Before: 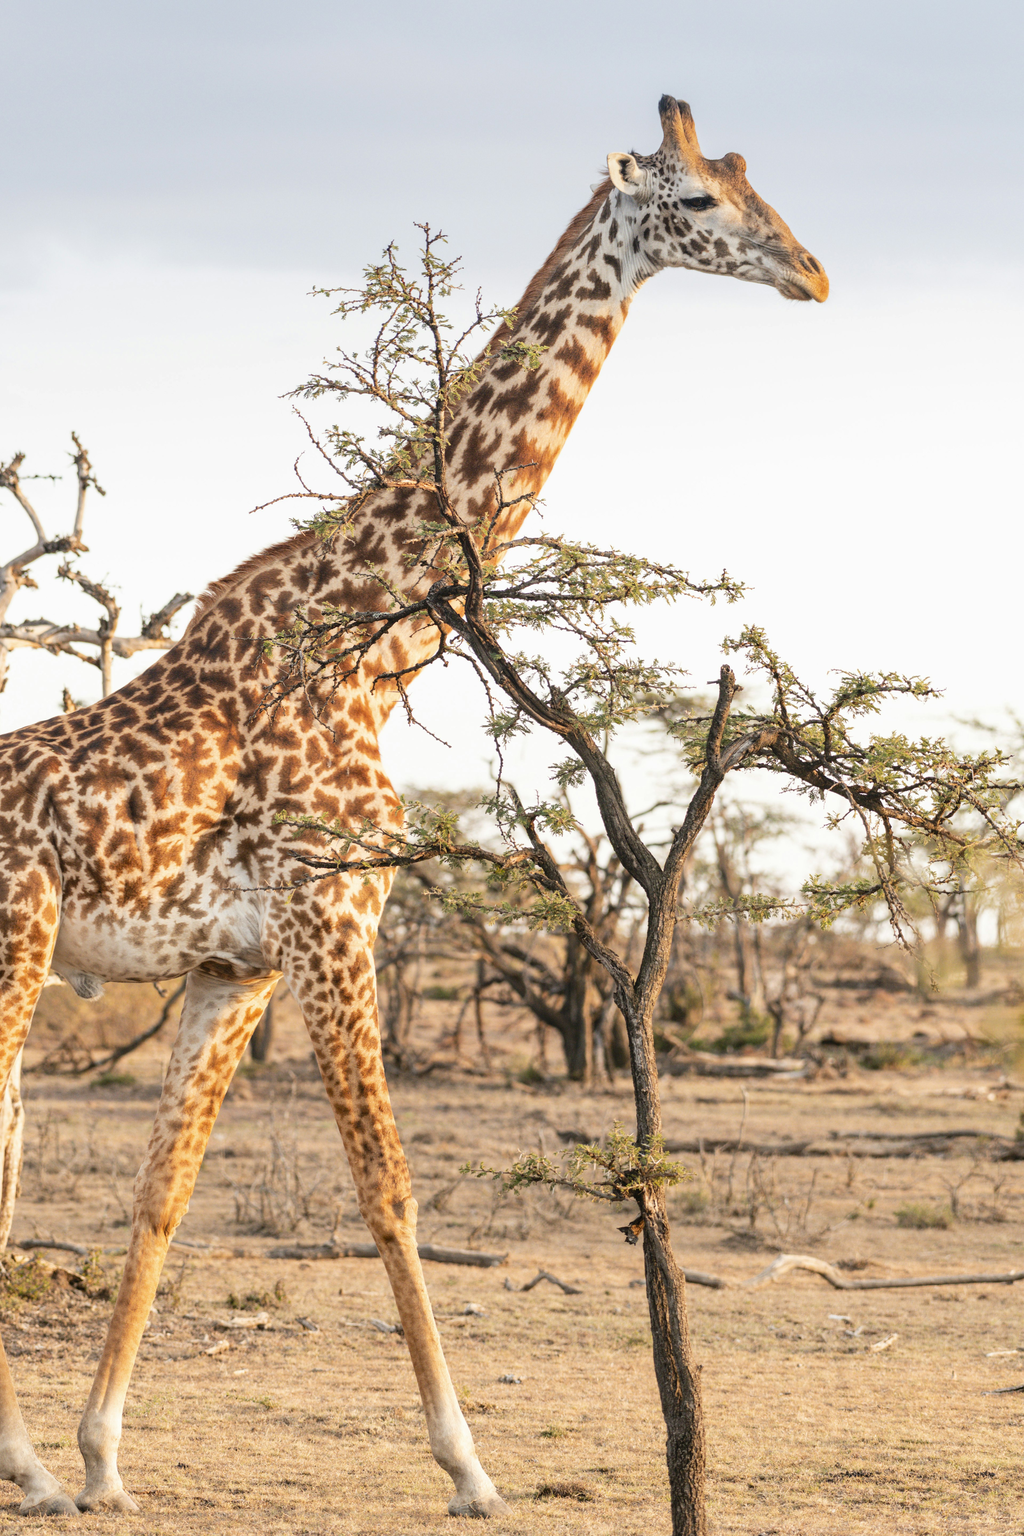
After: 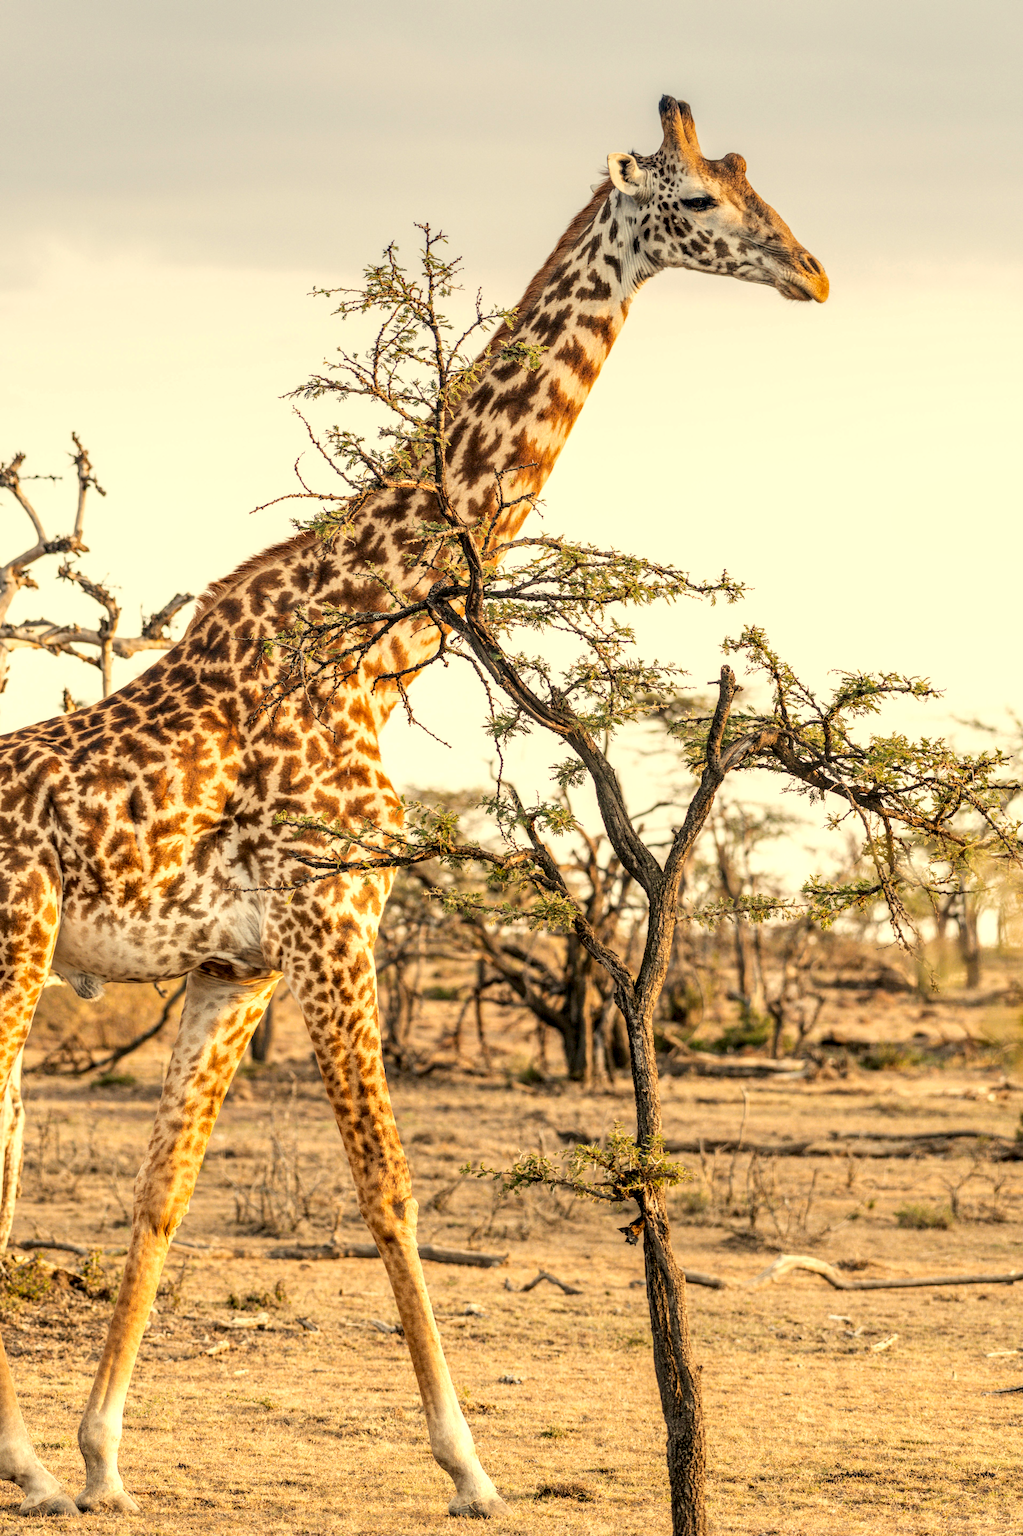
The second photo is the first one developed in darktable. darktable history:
color correction: highlights a* 2.63, highlights b* 22.54
local contrast: detail 150%
contrast brightness saturation: saturation -0.056
